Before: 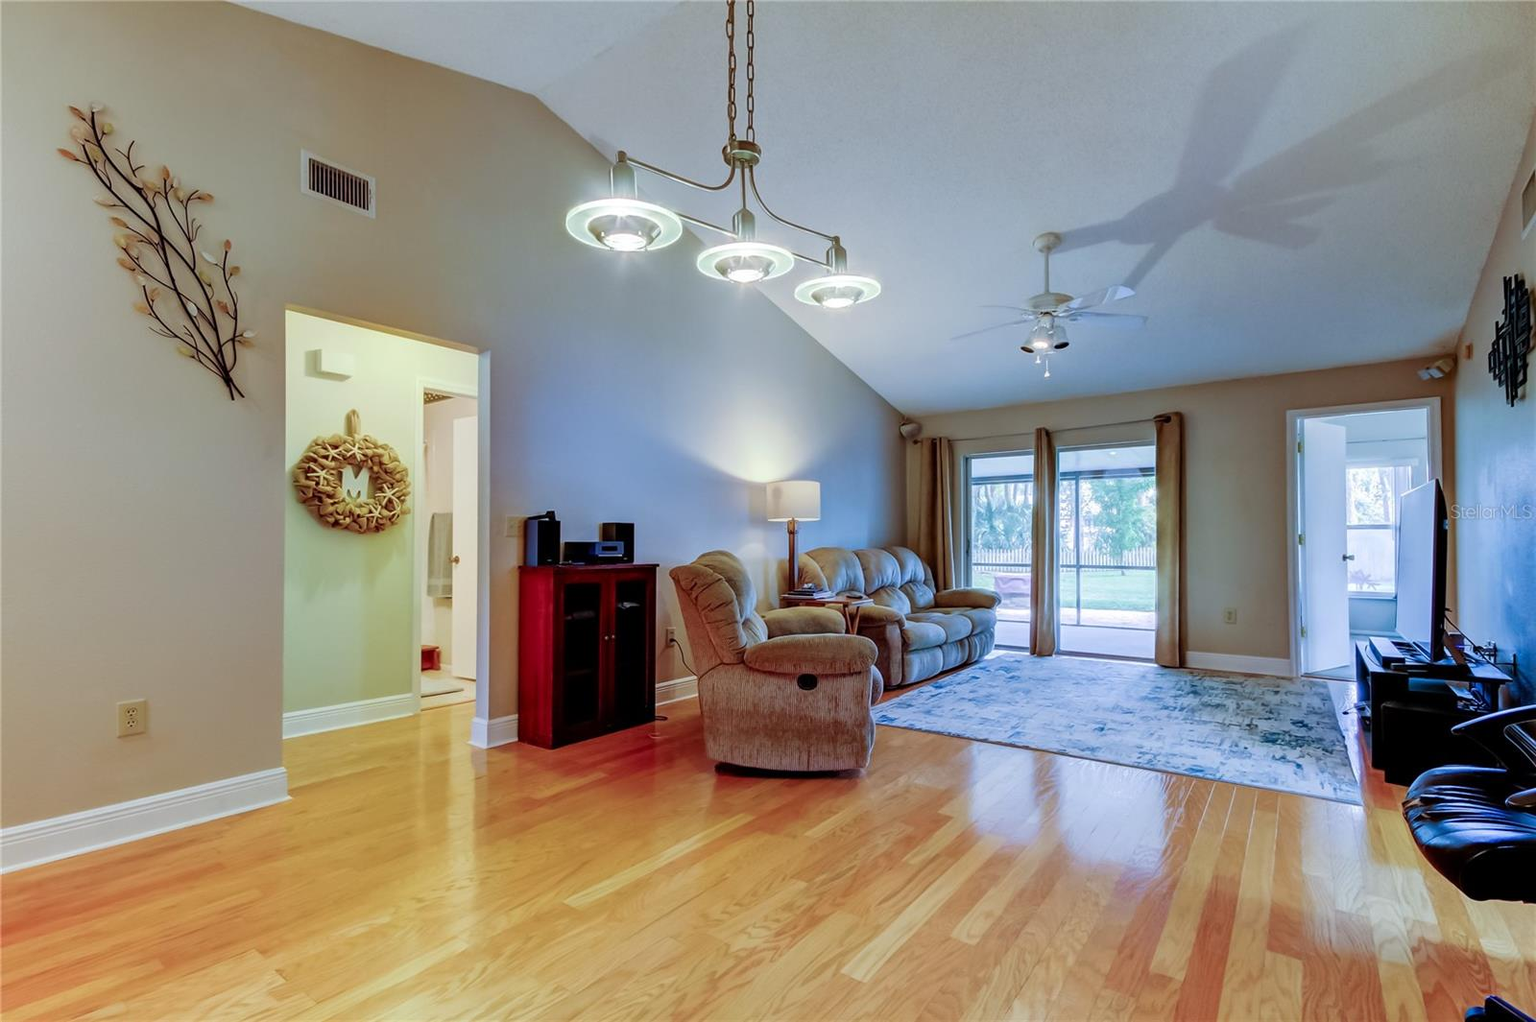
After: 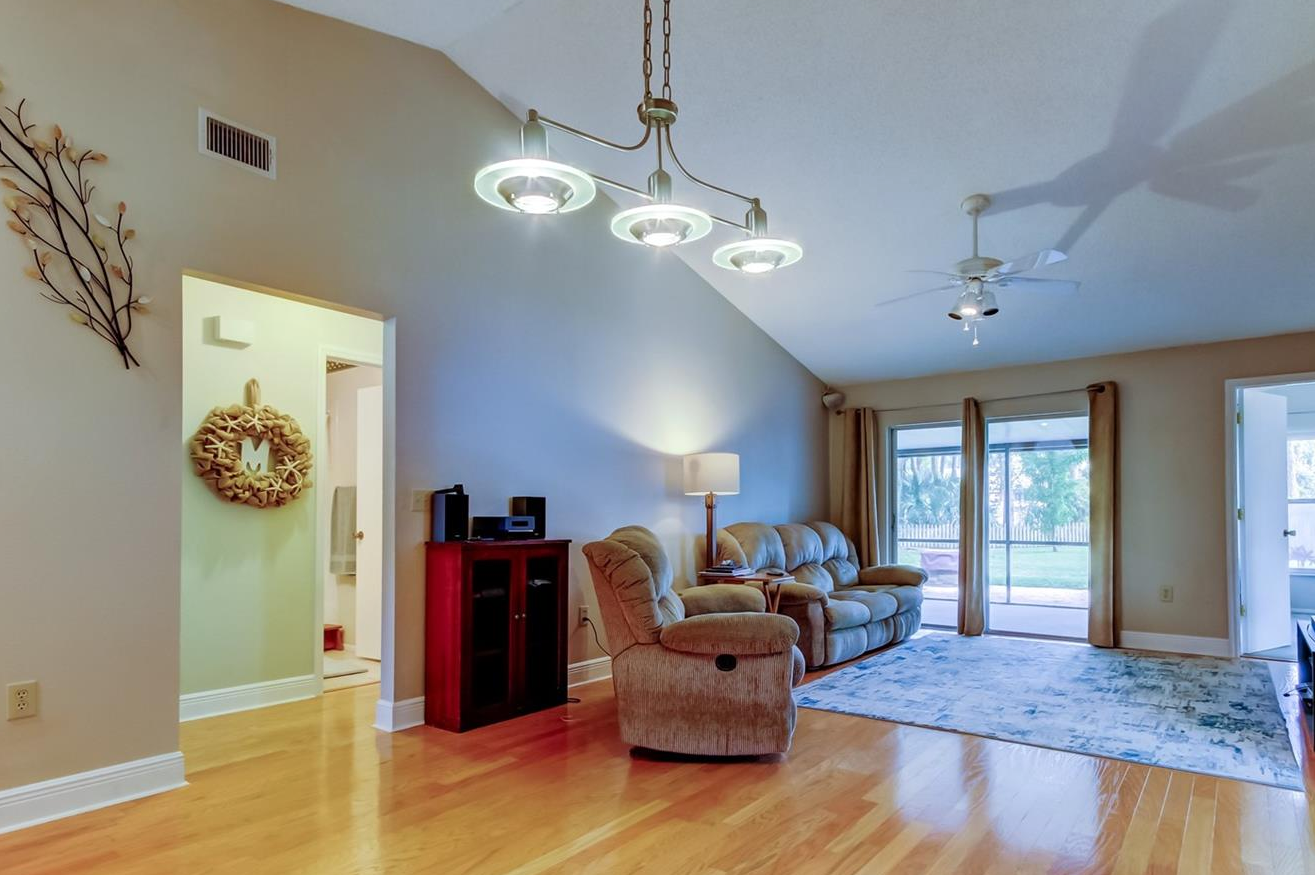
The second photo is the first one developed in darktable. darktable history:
tone equalizer: on, module defaults
crop and rotate: left 7.196%, top 4.574%, right 10.605%, bottom 13.178%
